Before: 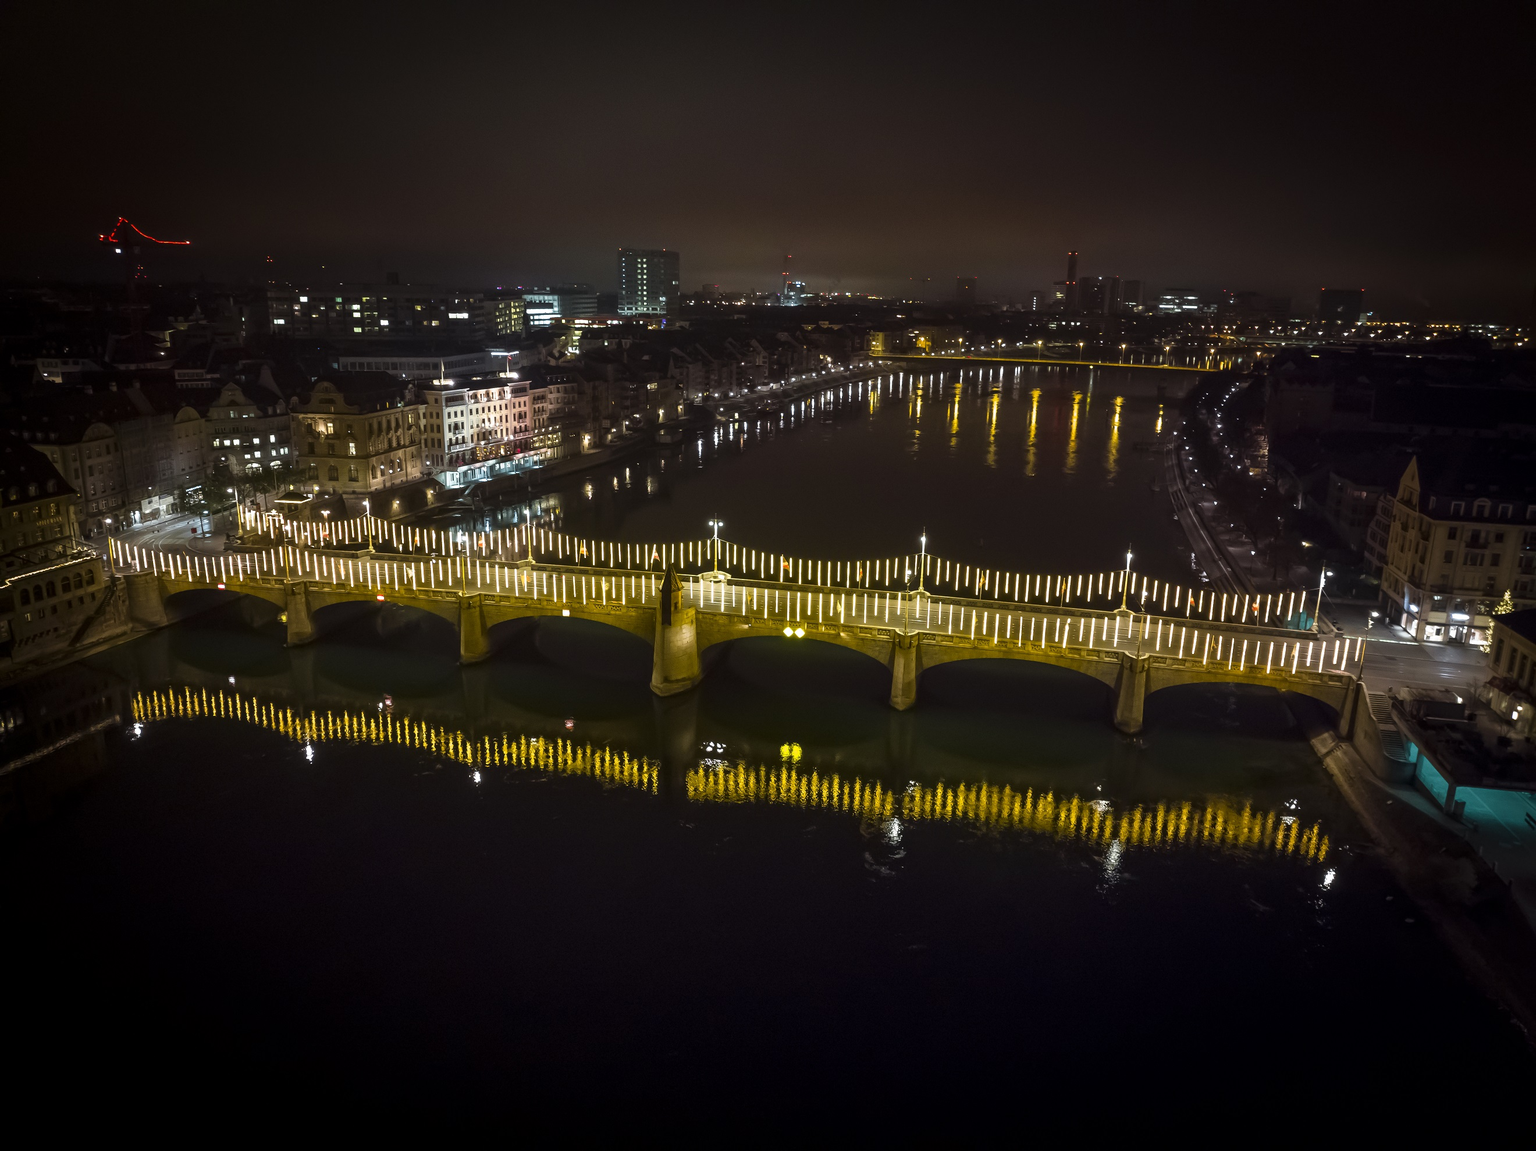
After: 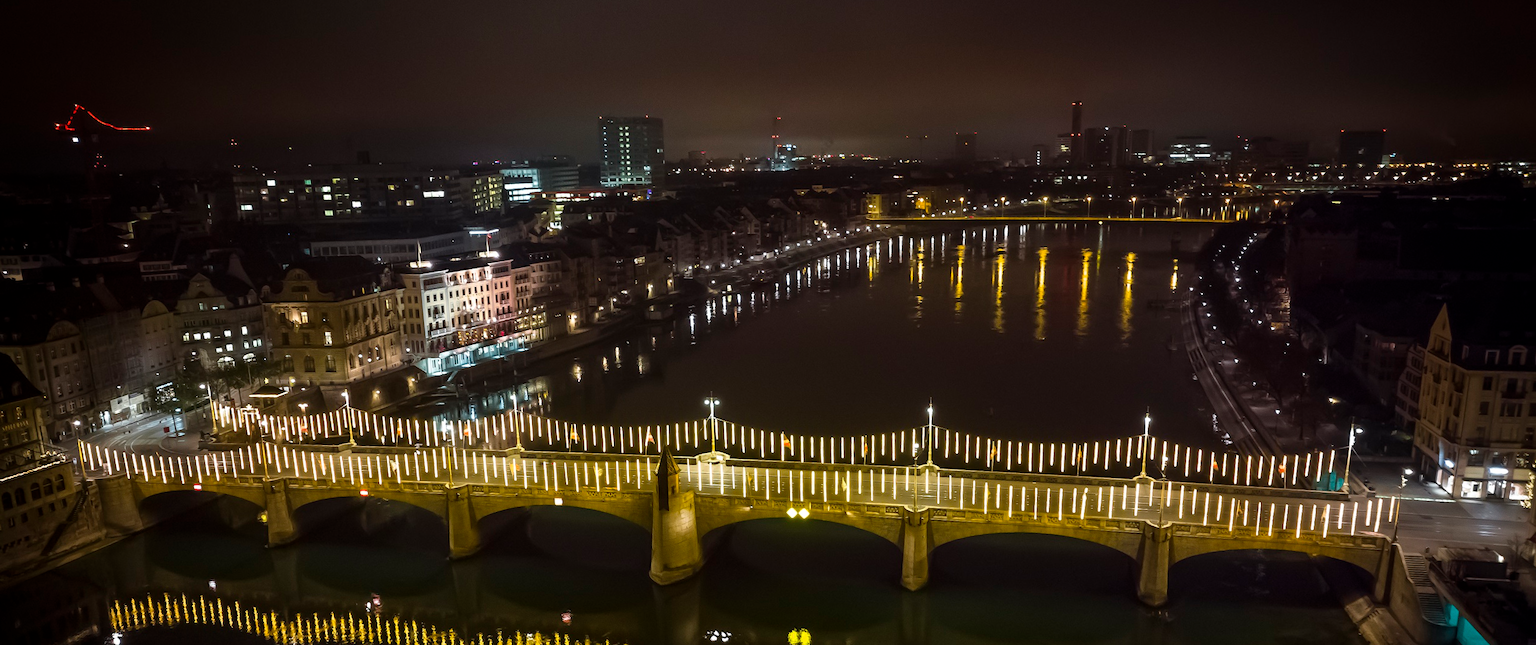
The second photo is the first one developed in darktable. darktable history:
rotate and perspective: rotation -2.12°, lens shift (vertical) 0.009, lens shift (horizontal) -0.008, automatic cropping original format, crop left 0.036, crop right 0.964, crop top 0.05, crop bottom 0.959
crop and rotate: top 10.605%, bottom 33.274%
